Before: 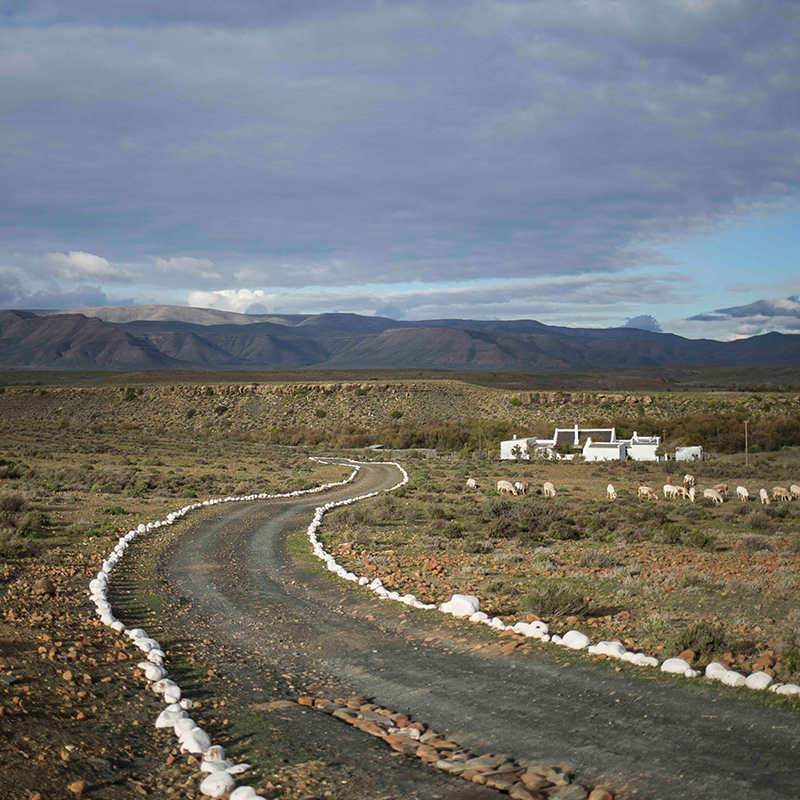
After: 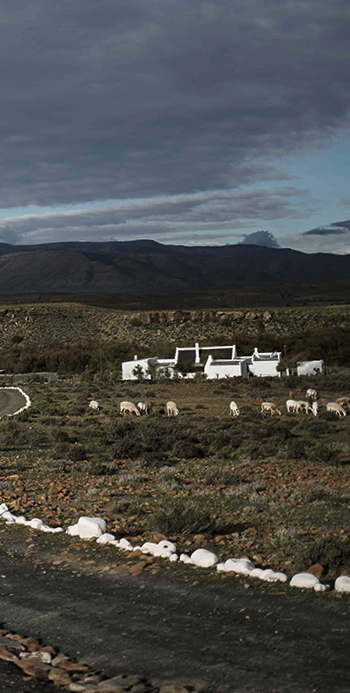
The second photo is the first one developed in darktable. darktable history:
rotate and perspective: rotation -2°, crop left 0.022, crop right 0.978, crop top 0.049, crop bottom 0.951
crop: left 47.628%, top 6.643%, right 7.874%
levels: levels [0, 0.618, 1]
